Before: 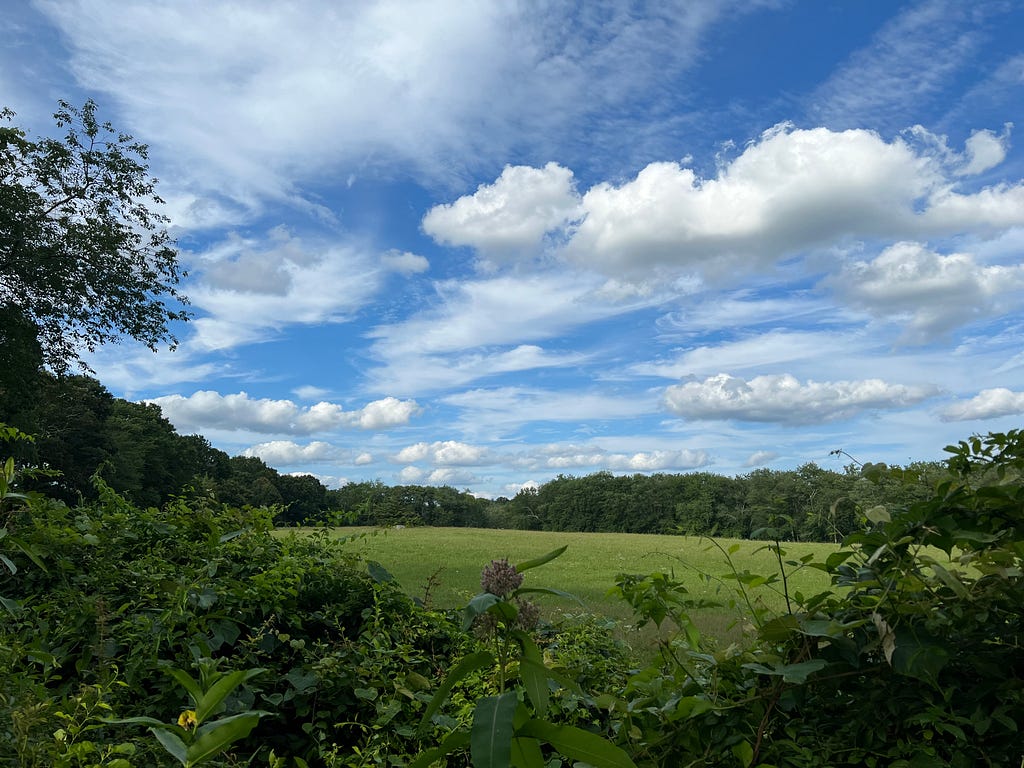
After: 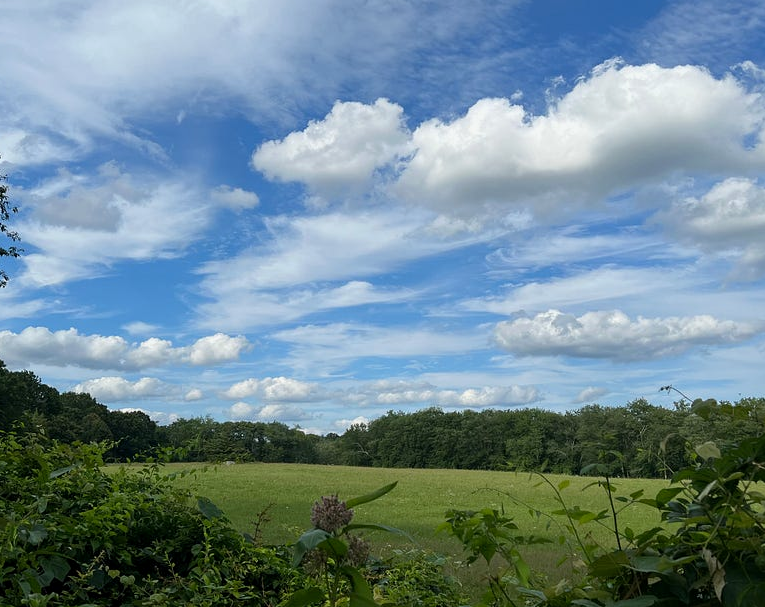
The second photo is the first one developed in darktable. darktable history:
crop: left 16.661%, top 8.44%, right 8.62%, bottom 12.463%
exposure: black level correction 0.001, exposure -0.124 EV, compensate highlight preservation false
color calibration: illuminant same as pipeline (D50), adaptation none (bypass), x 0.334, y 0.333, temperature 5023.12 K
